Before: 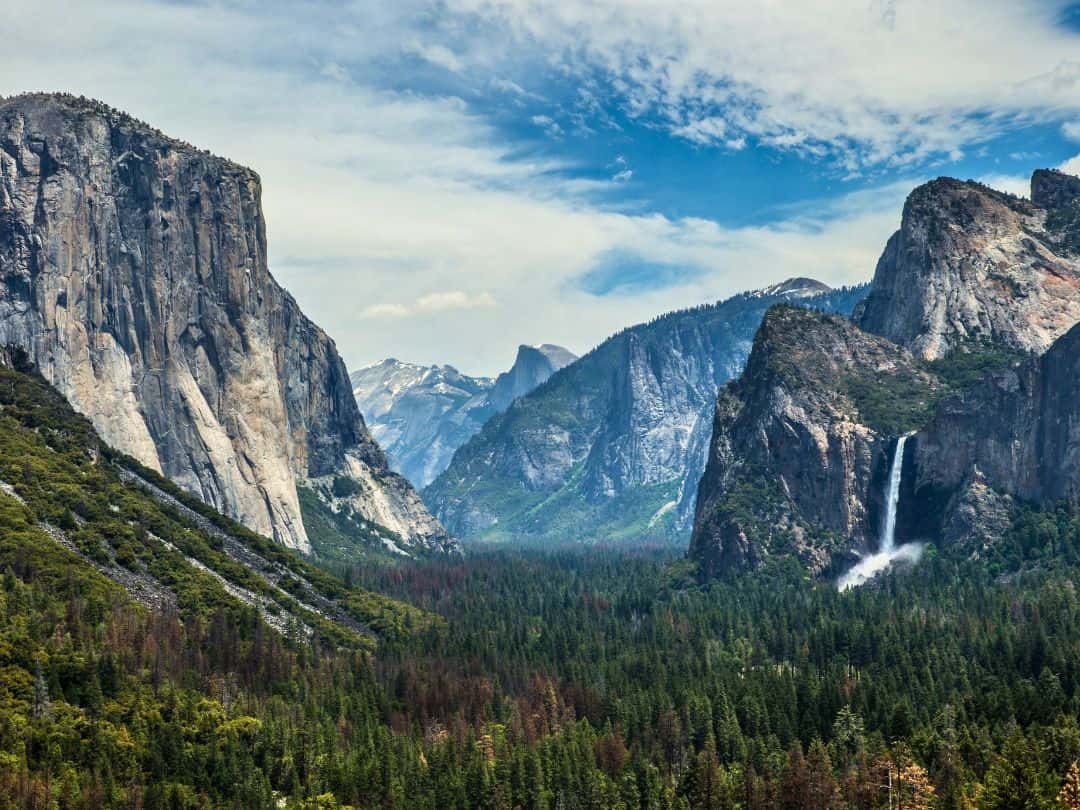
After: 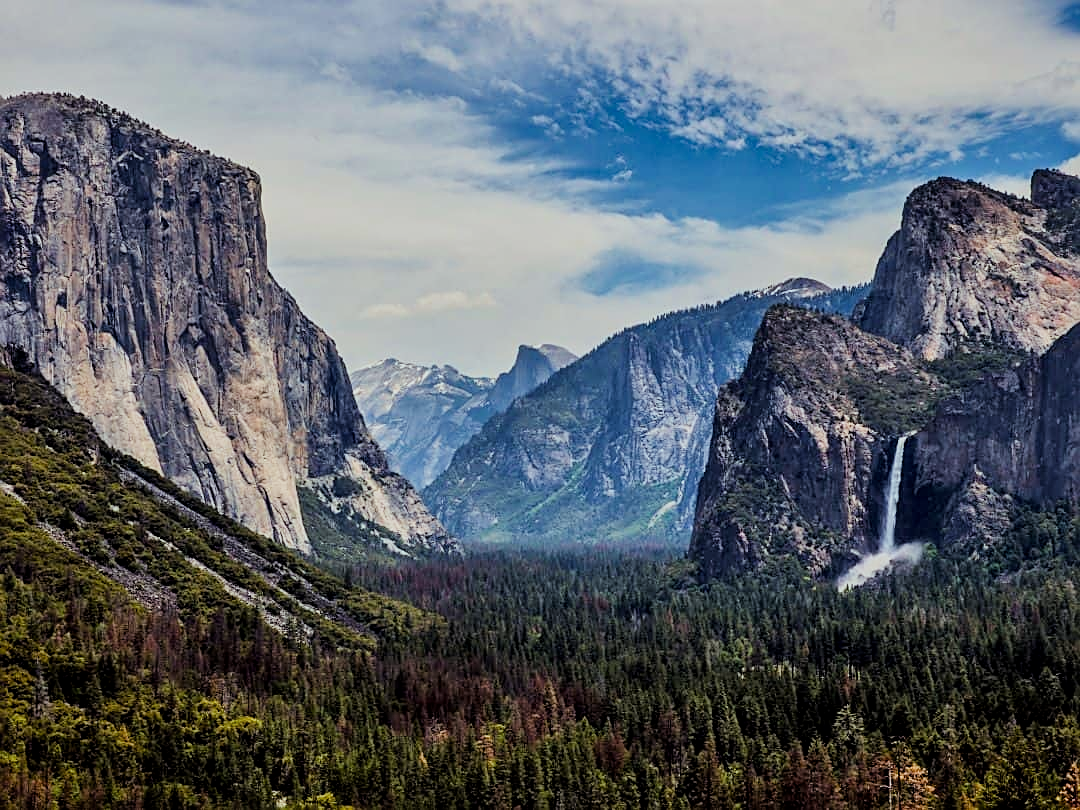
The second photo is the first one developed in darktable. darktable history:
local contrast: mode bilateral grid, contrast 19, coarseness 51, detail 120%, midtone range 0.2
filmic rgb: black relative exposure -7.65 EV, white relative exposure 4.56 EV, hardness 3.61
color balance rgb: power › luminance -7.975%, power › chroma 1.354%, power › hue 330.31°, perceptual saturation grading › global saturation 19.627%
sharpen: on, module defaults
